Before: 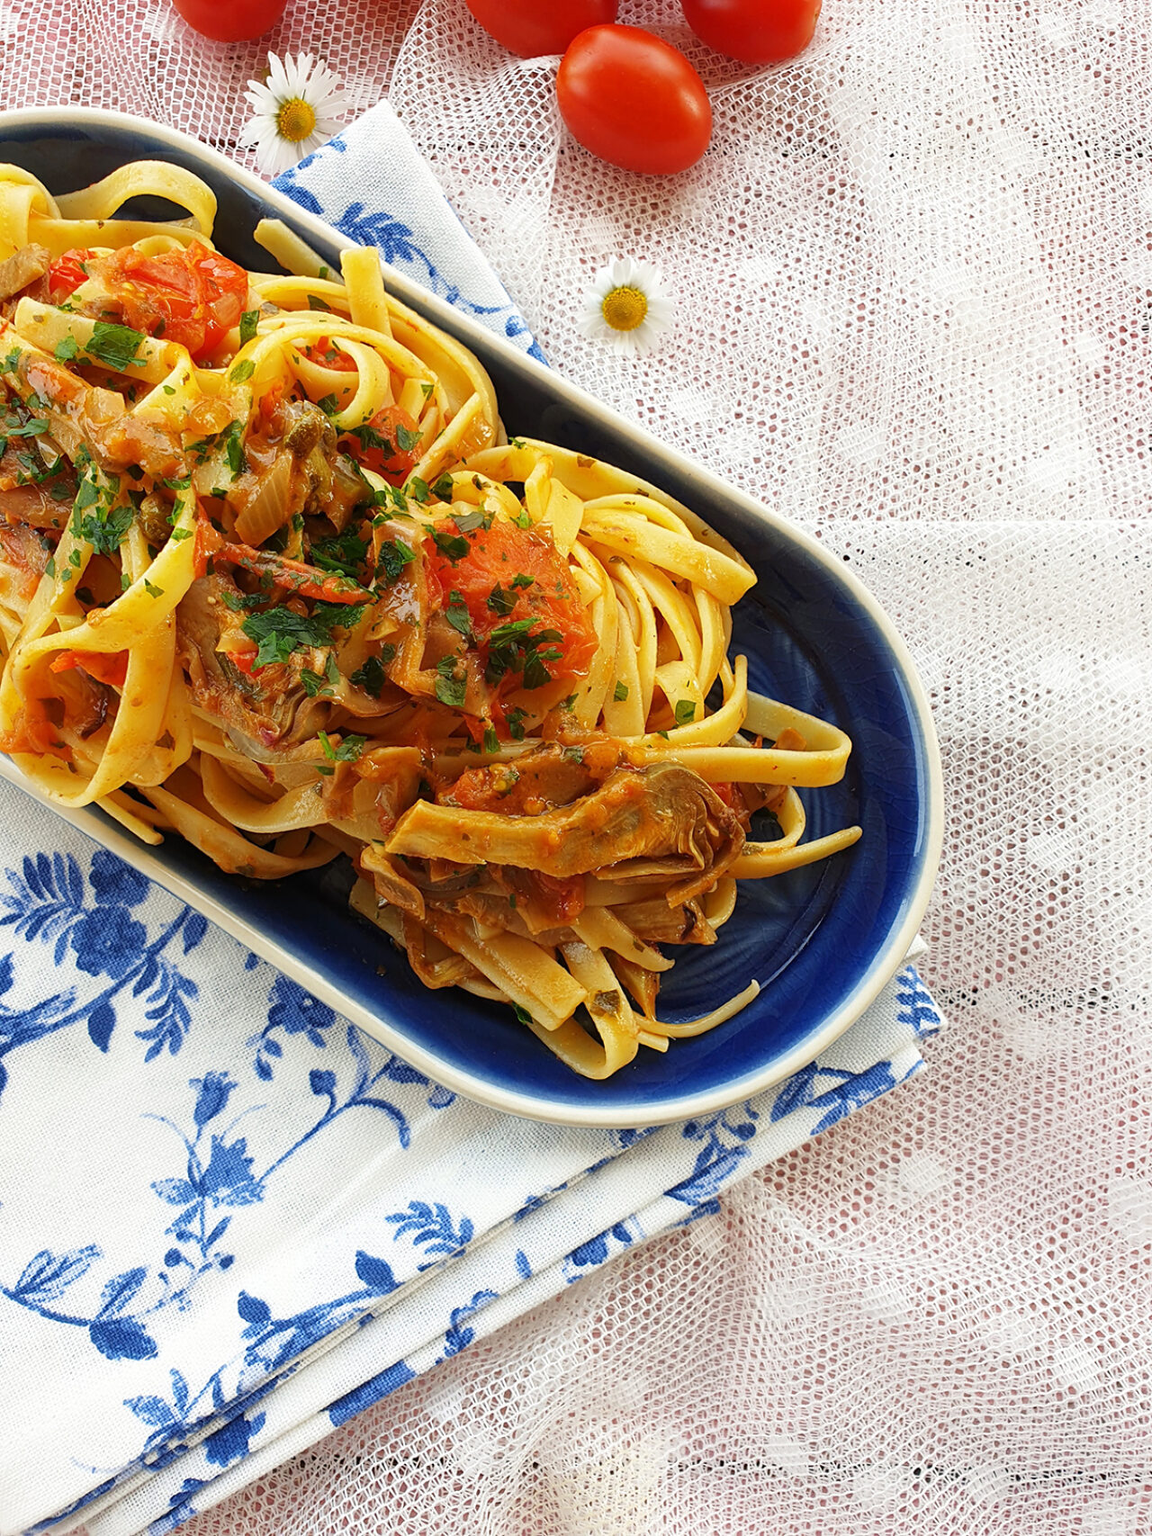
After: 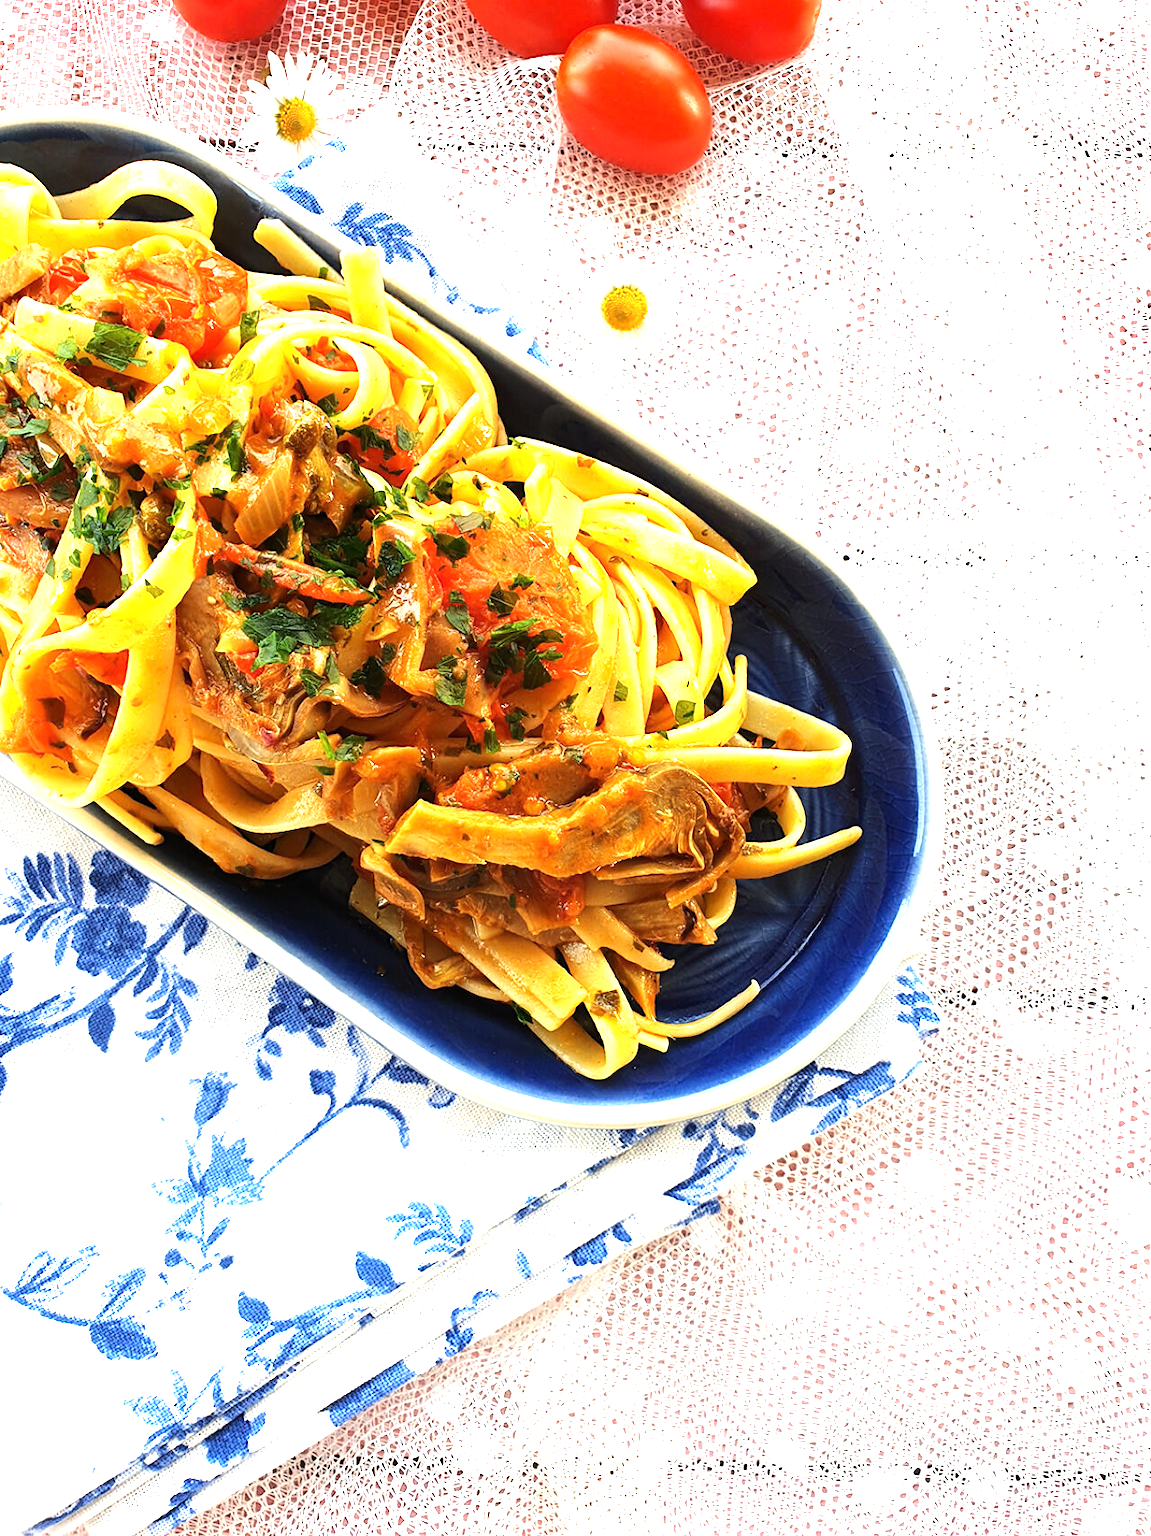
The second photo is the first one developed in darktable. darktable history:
exposure: black level correction 0, exposure 0.7 EV, compensate highlight preservation false
tone equalizer: -8 EV -0.75 EV, -7 EV -0.7 EV, -6 EV -0.6 EV, -5 EV -0.4 EV, -3 EV 0.4 EV, -2 EV 0.6 EV, -1 EV 0.7 EV, +0 EV 0.75 EV, edges refinement/feathering 500, mask exposure compensation -1.57 EV, preserve details no
